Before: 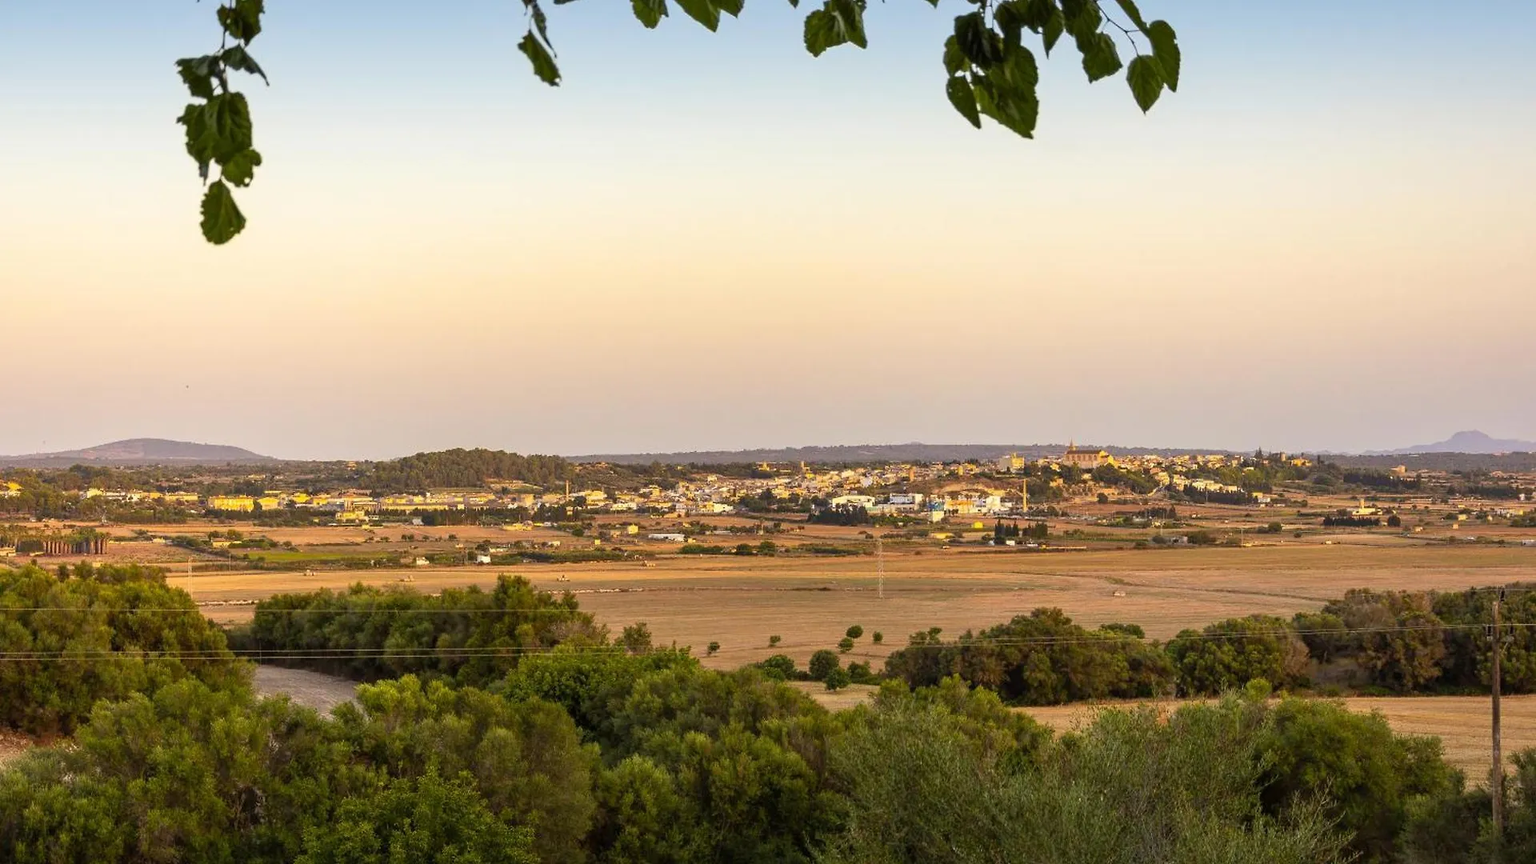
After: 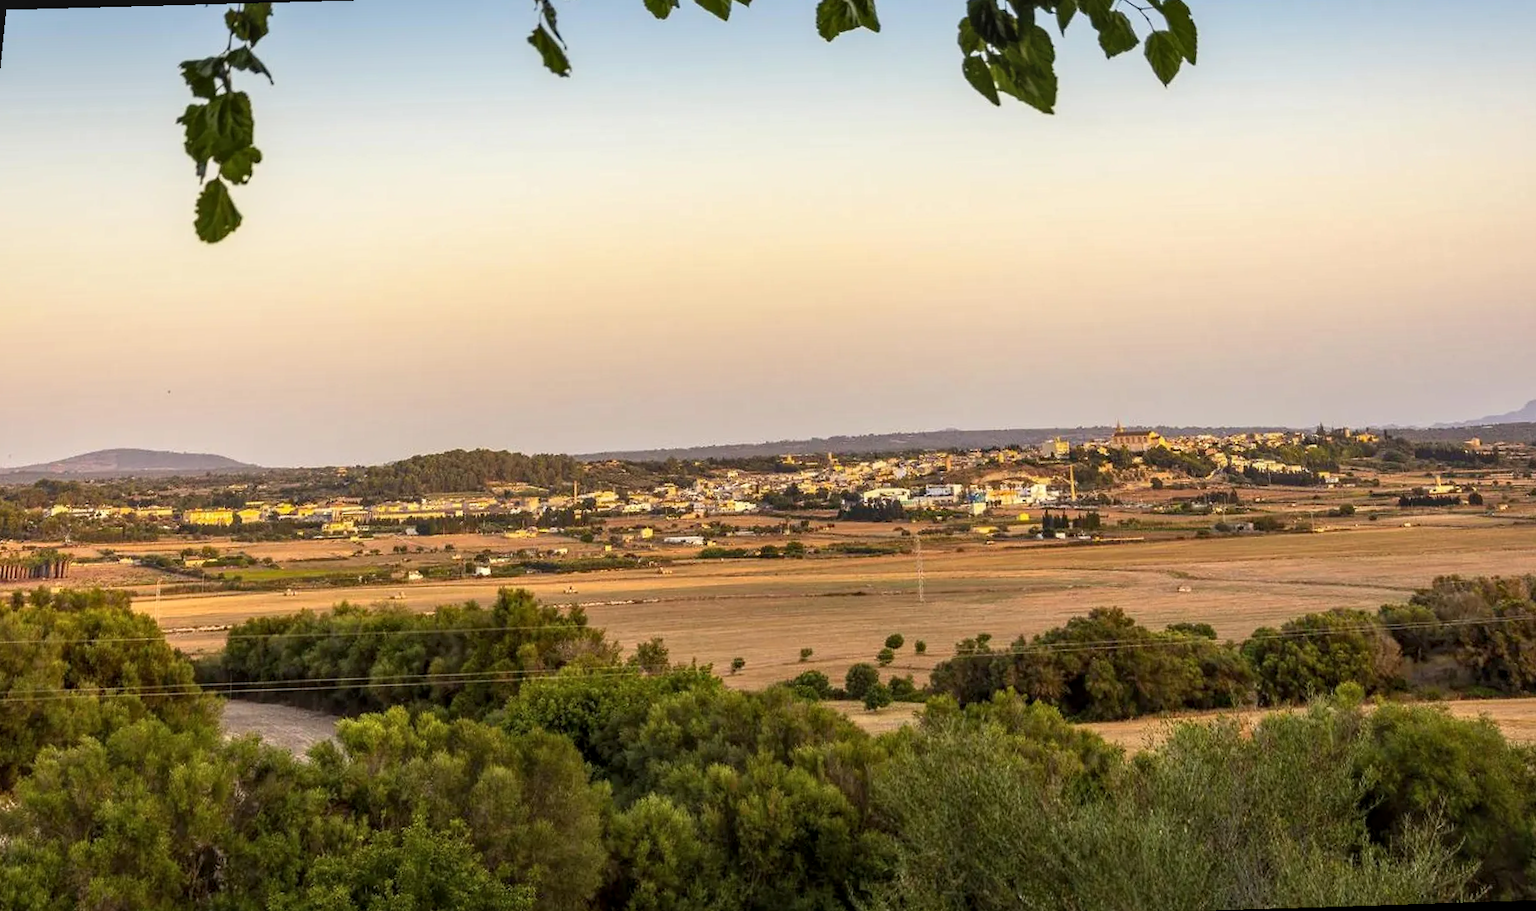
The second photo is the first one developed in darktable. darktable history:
local contrast: on, module defaults
rotate and perspective: rotation -1.68°, lens shift (vertical) -0.146, crop left 0.049, crop right 0.912, crop top 0.032, crop bottom 0.96
